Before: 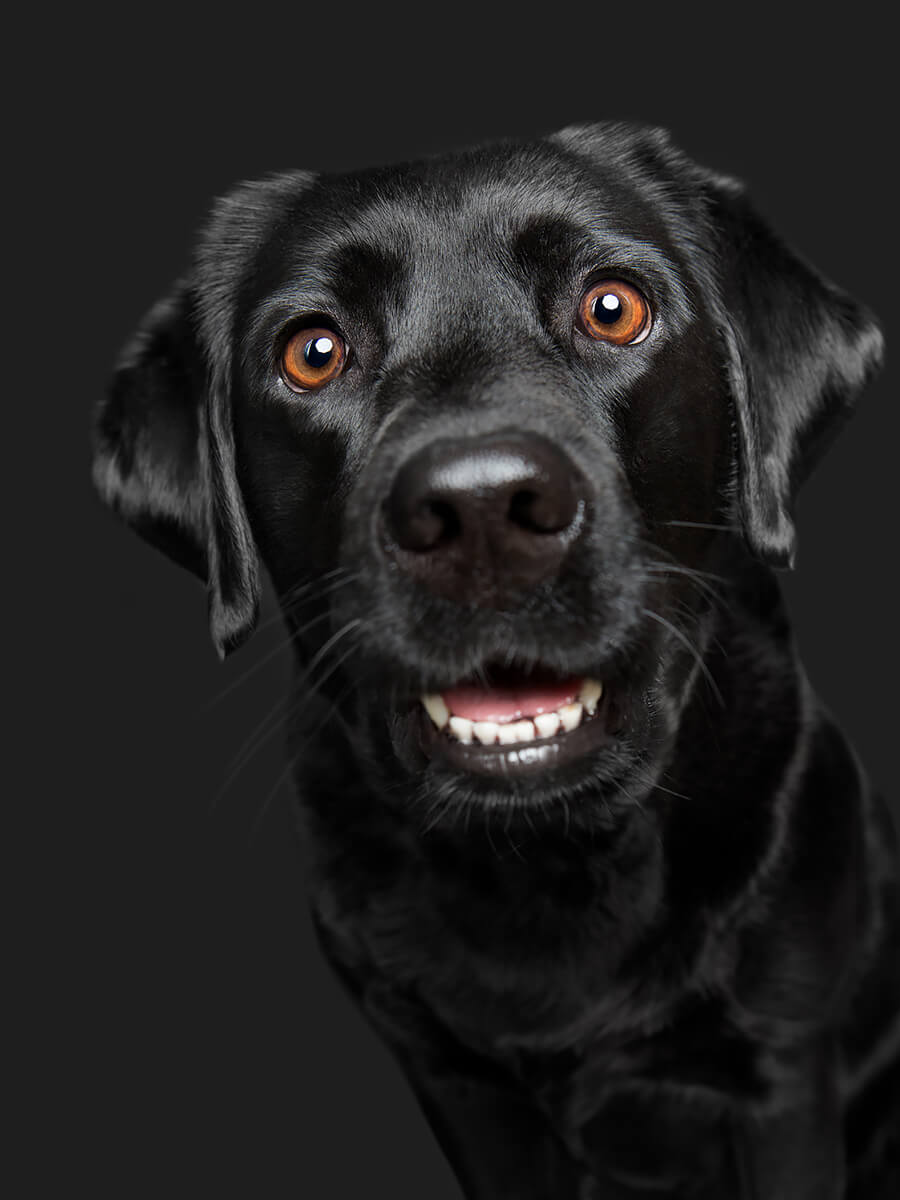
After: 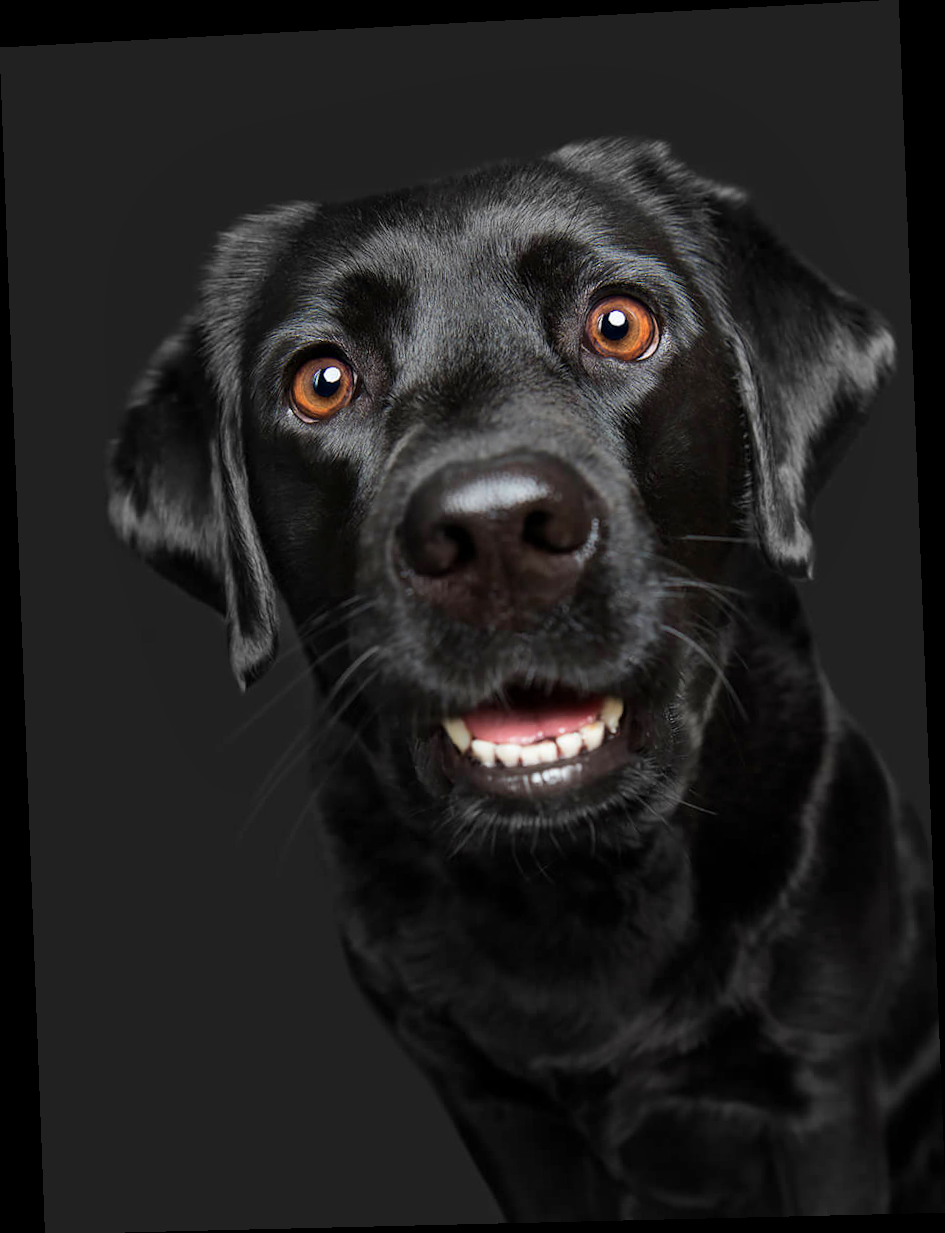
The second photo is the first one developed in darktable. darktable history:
velvia: on, module defaults
shadows and highlights: shadows 20.91, highlights -82.73, soften with gaussian
rotate and perspective: rotation -2.22°, lens shift (horizontal) -0.022, automatic cropping off
